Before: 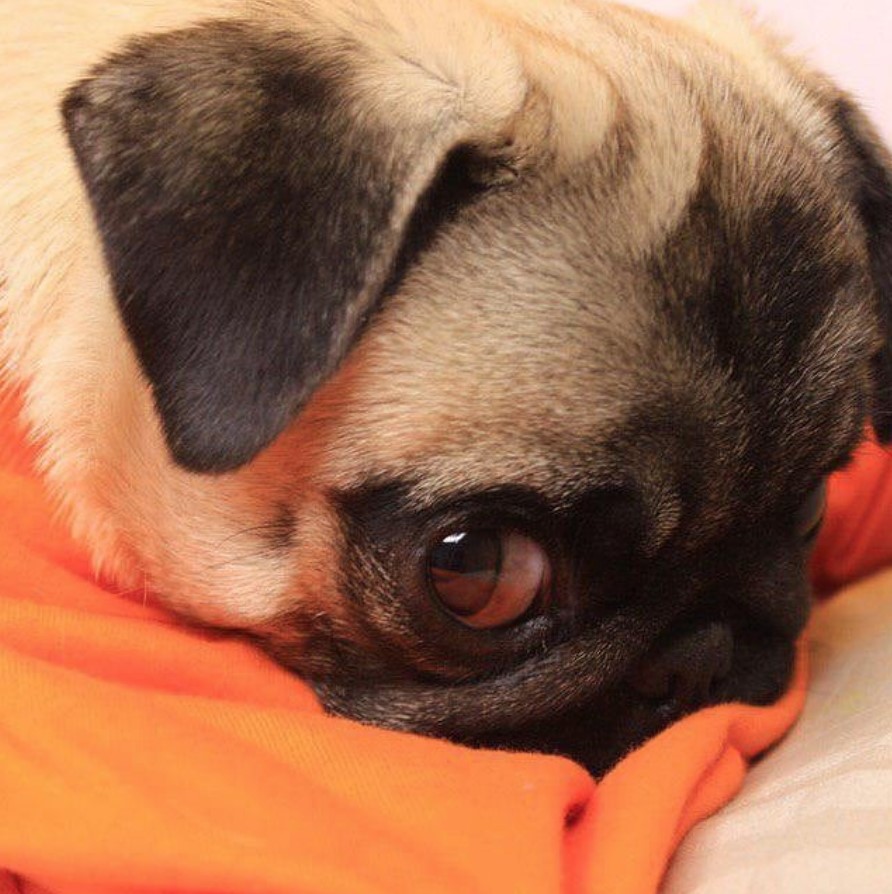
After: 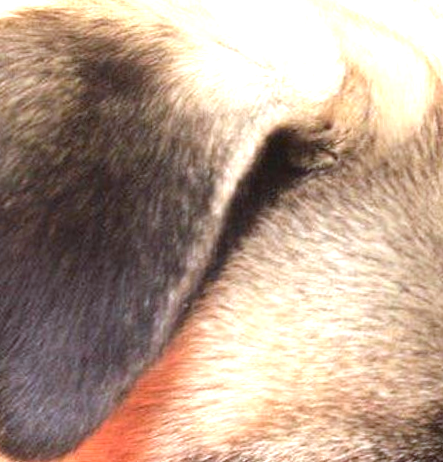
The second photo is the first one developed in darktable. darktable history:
white balance: red 0.924, blue 1.095
crop: left 19.556%, right 30.401%, bottom 46.458%
rotate and perspective: rotation -1°, crop left 0.011, crop right 0.989, crop top 0.025, crop bottom 0.975
exposure: black level correction 0, exposure 1.388 EV, compensate exposure bias true, compensate highlight preservation false
tone equalizer: on, module defaults
